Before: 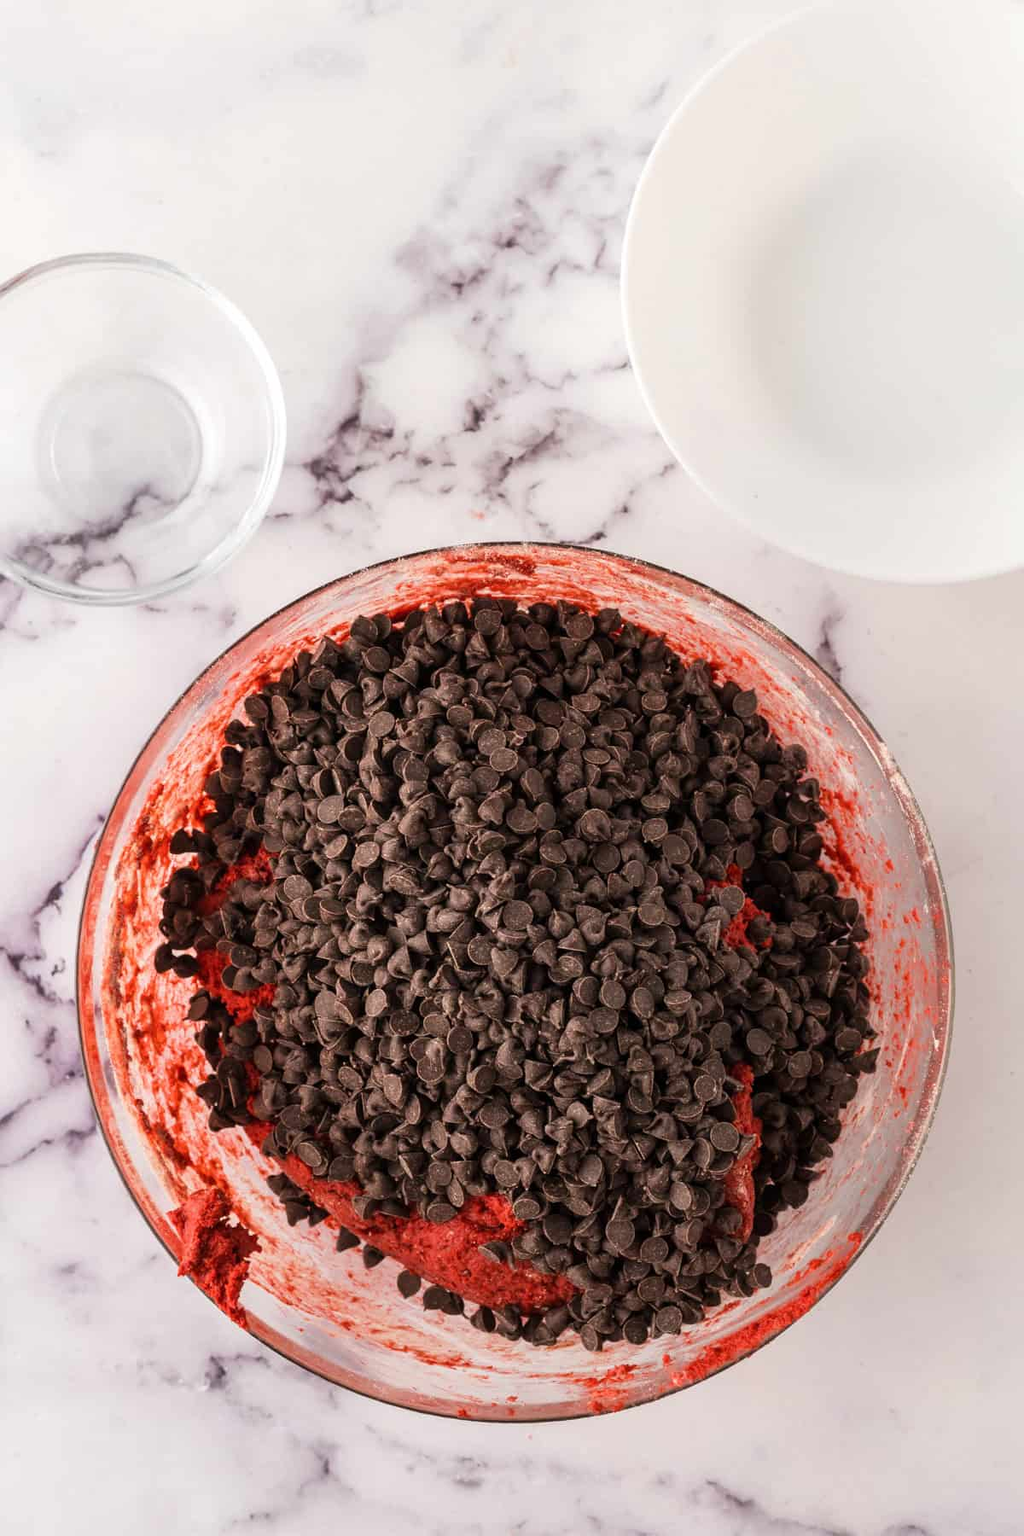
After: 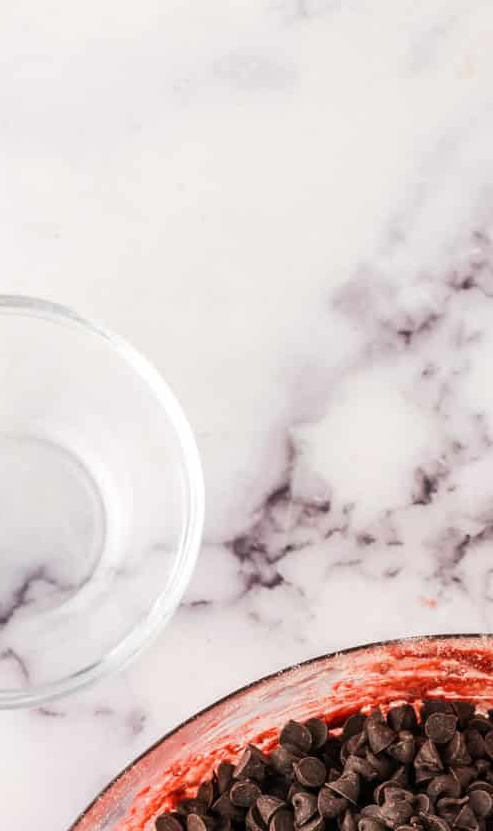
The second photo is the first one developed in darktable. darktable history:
crop and rotate: left 10.928%, top 0.074%, right 47.964%, bottom 53.73%
